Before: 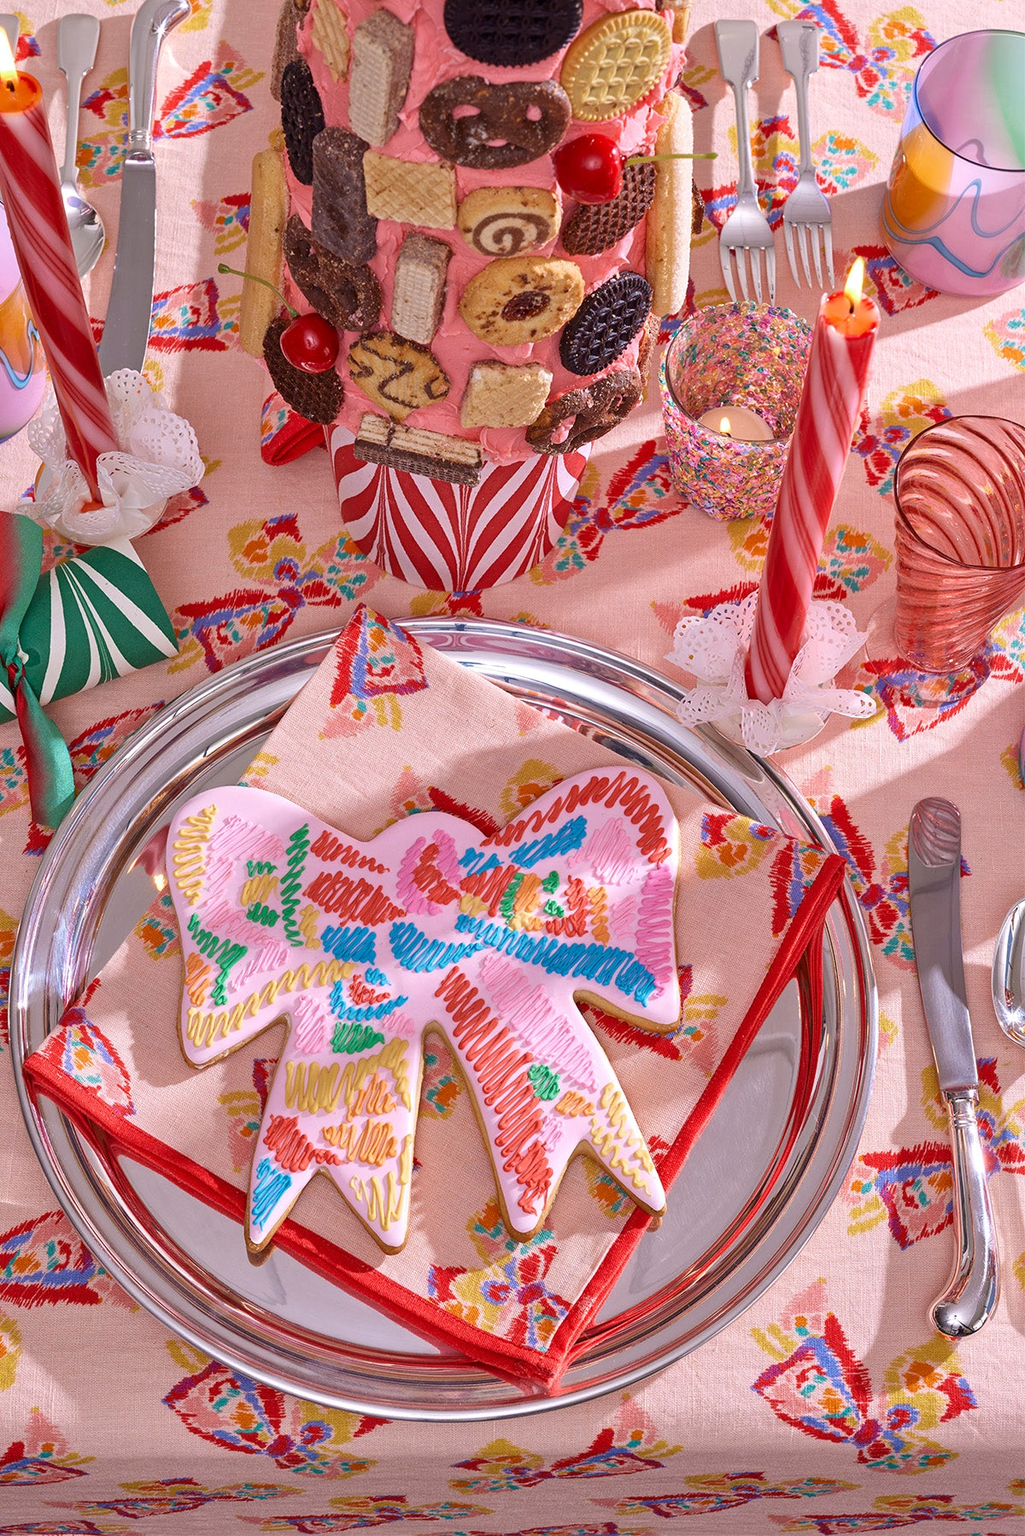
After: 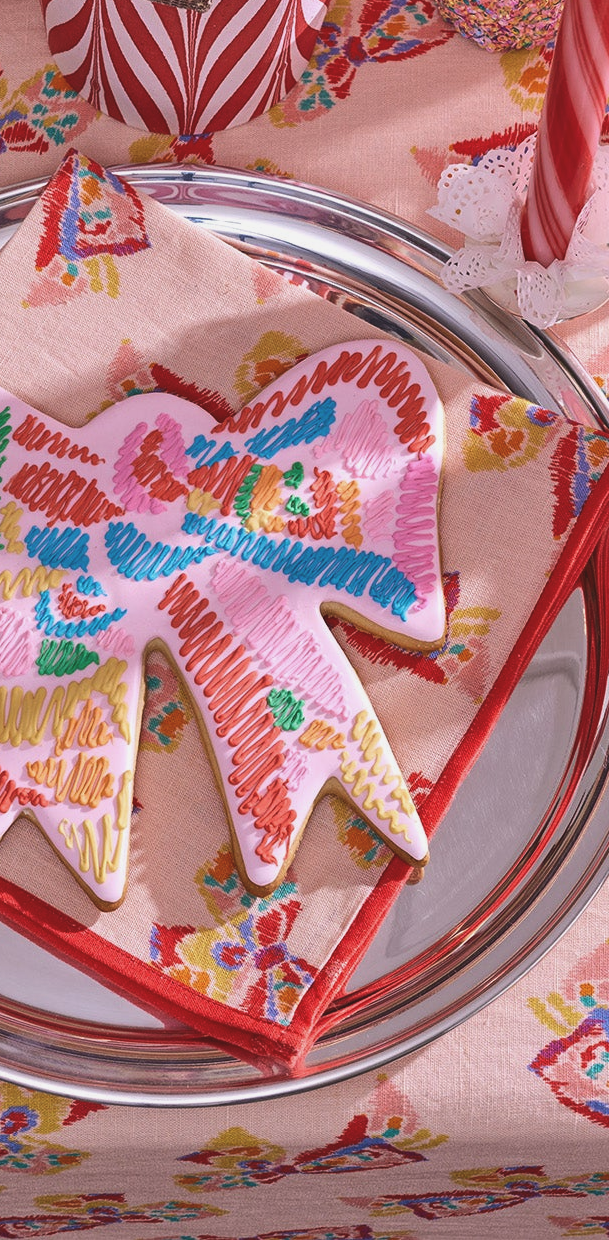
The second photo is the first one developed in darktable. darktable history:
exposure: black level correction -0.015, exposure -0.525 EV, compensate highlight preservation false
tone equalizer: -8 EV -0.383 EV, -7 EV -0.388 EV, -6 EV -0.318 EV, -5 EV -0.225 EV, -3 EV 0.243 EV, -2 EV 0.334 EV, -1 EV 0.391 EV, +0 EV 0.423 EV, edges refinement/feathering 500, mask exposure compensation -1.57 EV, preserve details no
crop and rotate: left 29.332%, top 31.032%, right 19.842%
